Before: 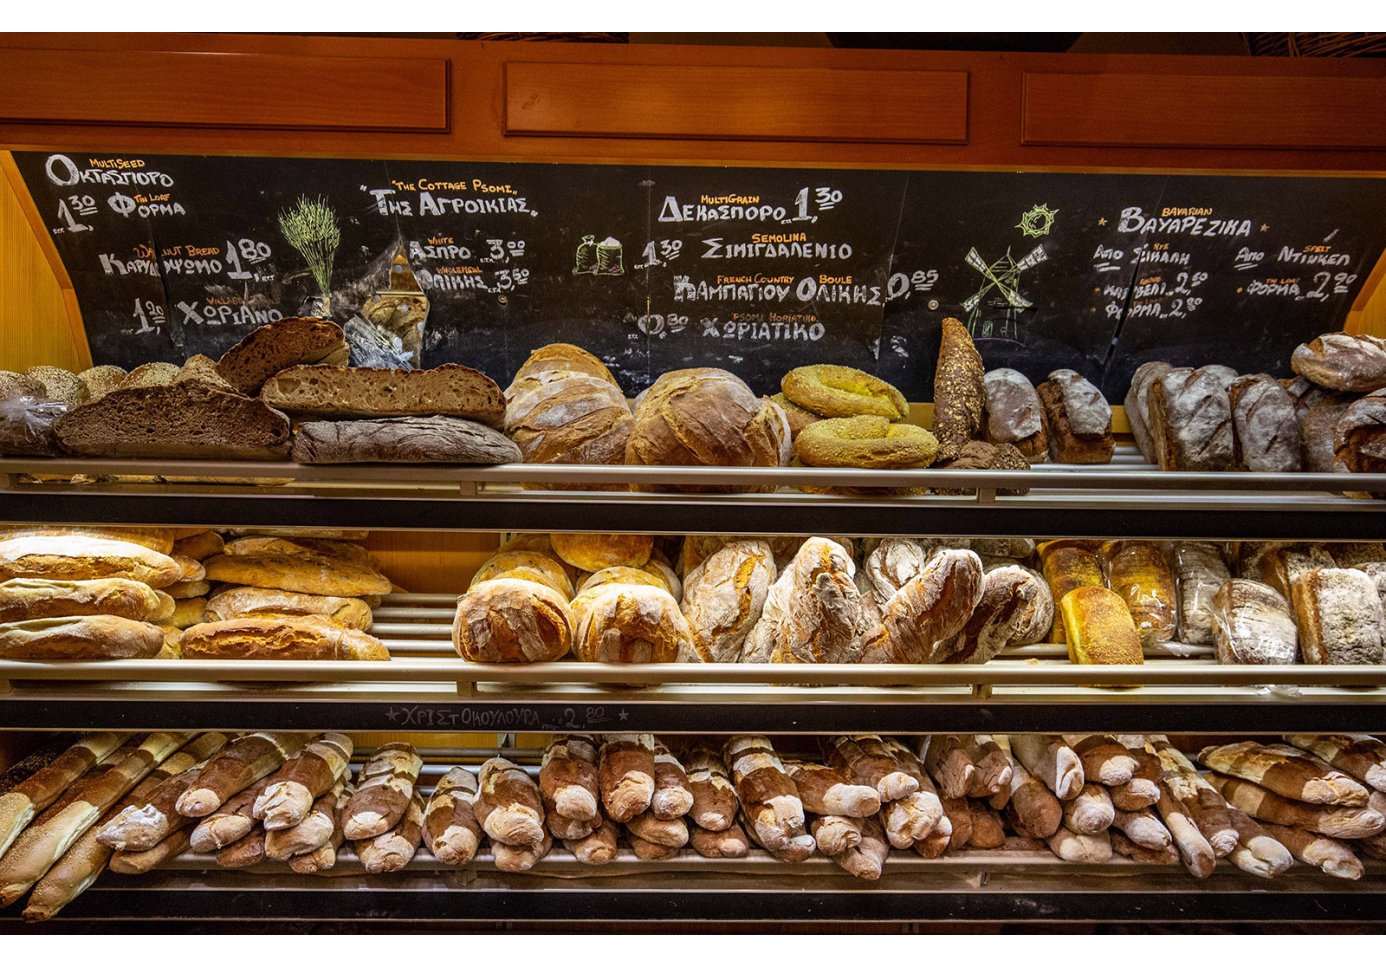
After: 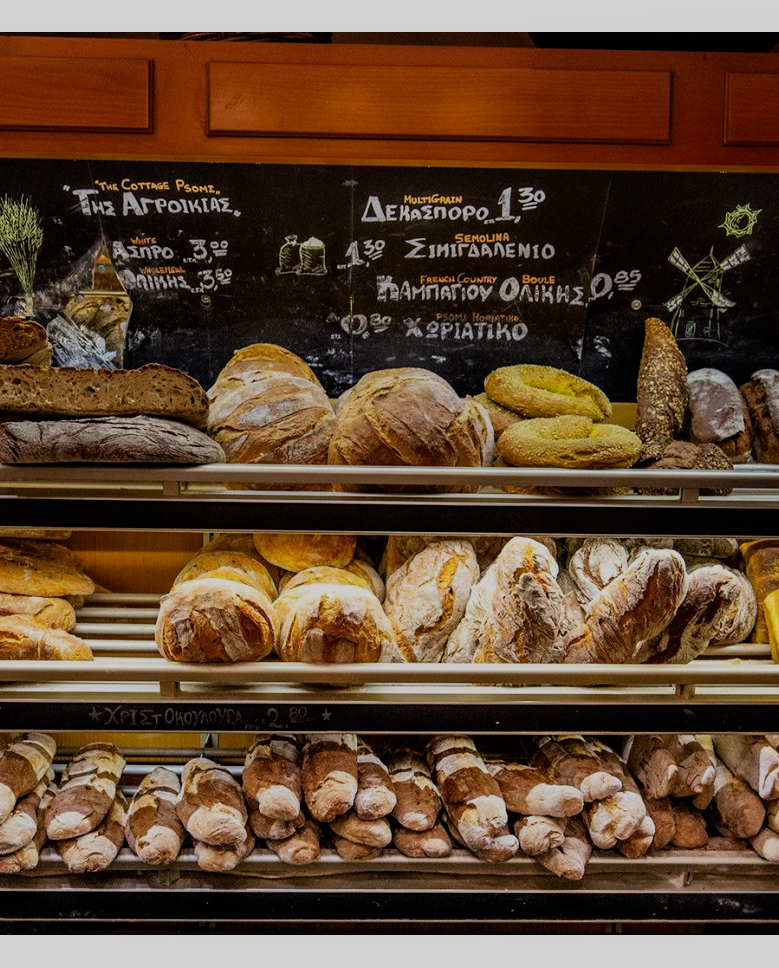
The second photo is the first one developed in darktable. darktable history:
crop: left 21.496%, right 22.254%
shadows and highlights: shadows -40.15, highlights 62.88, soften with gaussian
filmic rgb: black relative exposure -7.32 EV, white relative exposure 5.09 EV, hardness 3.2
